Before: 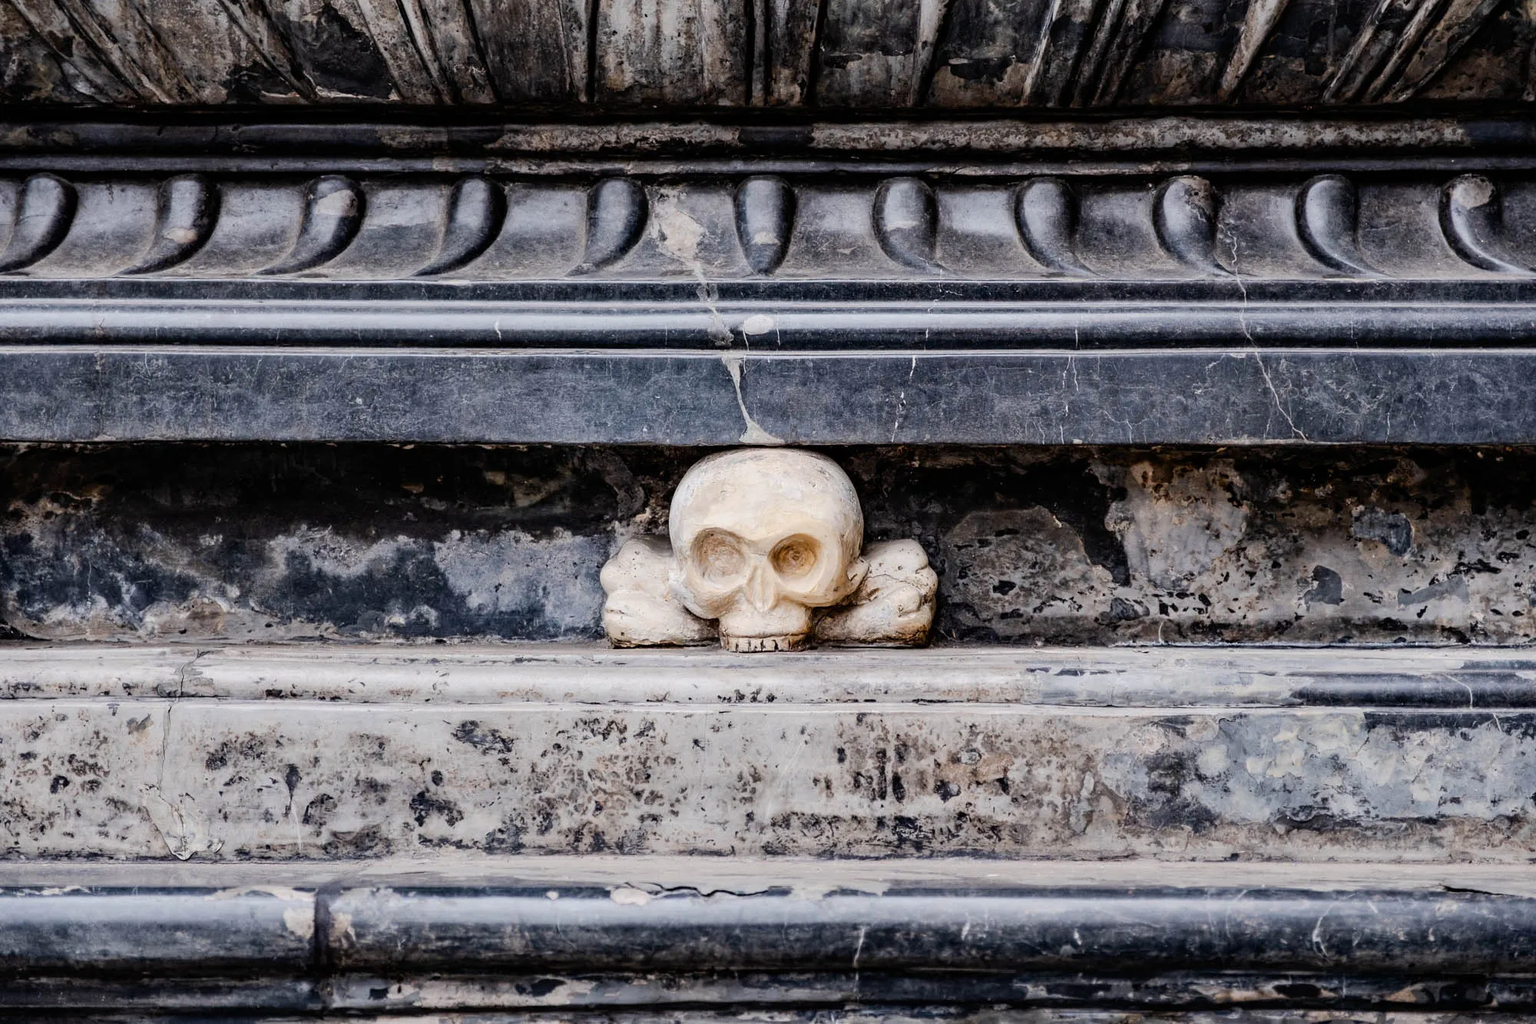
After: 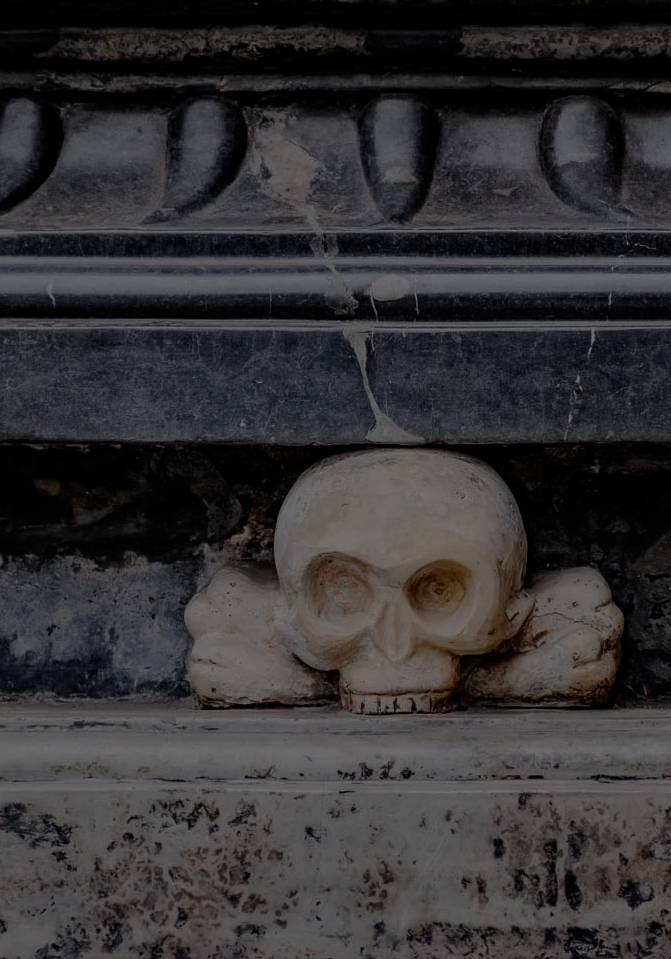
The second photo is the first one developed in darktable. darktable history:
crop and rotate: left 29.877%, top 10.195%, right 36.529%, bottom 17.807%
exposure: exposure -2.376 EV, compensate highlight preservation false
color zones: curves: ch0 [(0, 0.466) (0.128, 0.466) (0.25, 0.5) (0.375, 0.456) (0.5, 0.5) (0.625, 0.5) (0.737, 0.652) (0.875, 0.5)]; ch1 [(0, 0.603) (0.125, 0.618) (0.261, 0.348) (0.372, 0.353) (0.497, 0.363) (0.611, 0.45) (0.731, 0.427) (0.875, 0.518) (0.998, 0.652)]; ch2 [(0, 0.559) (0.125, 0.451) (0.253, 0.564) (0.37, 0.578) (0.5, 0.466) (0.625, 0.471) (0.731, 0.471) (0.88, 0.485)]
